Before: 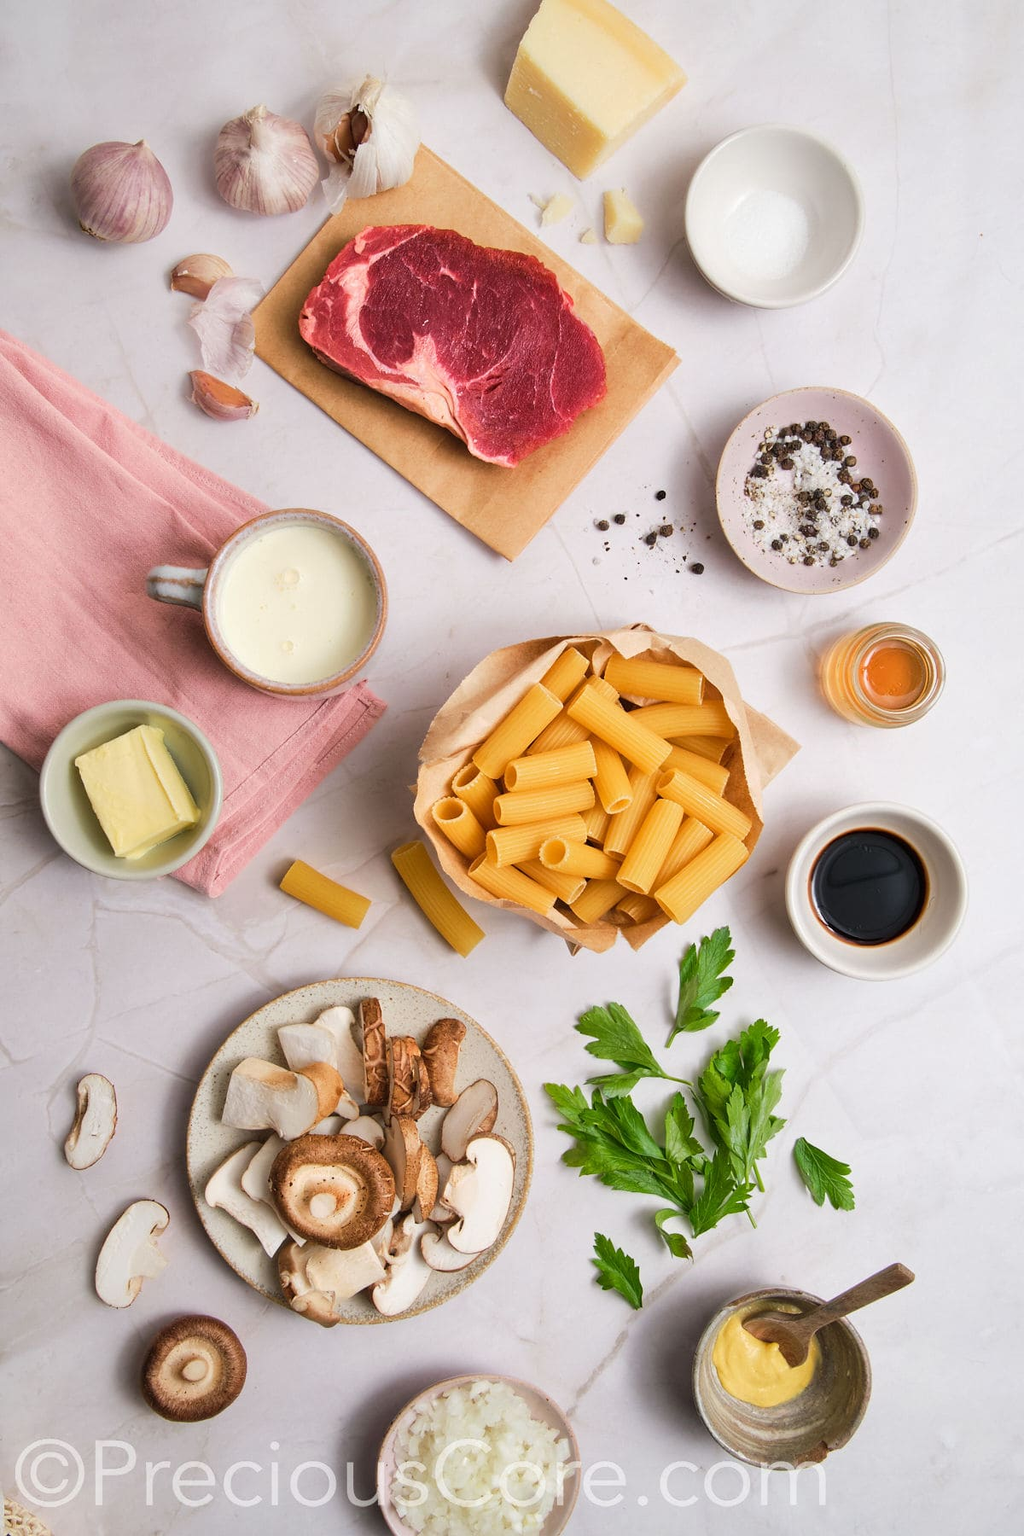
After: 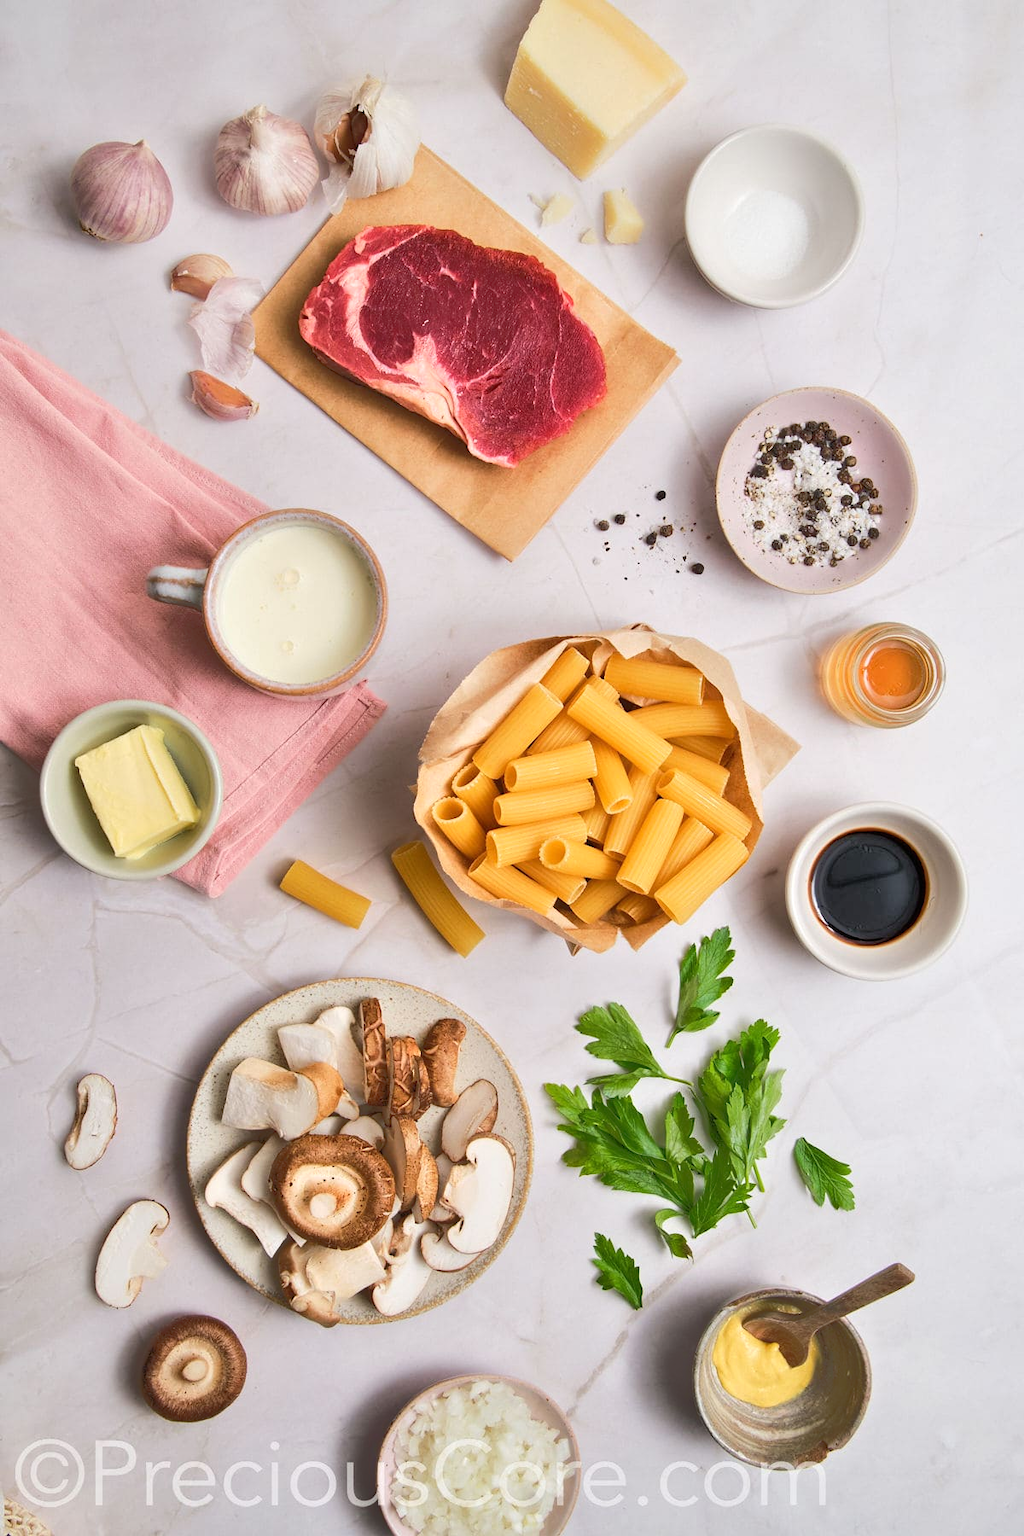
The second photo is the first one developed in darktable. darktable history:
tone equalizer: -8 EV -0.53 EV, -7 EV -0.342 EV, -6 EV -0.062 EV, -5 EV 0.451 EV, -4 EV 0.988 EV, -3 EV 0.795 EV, -2 EV -0.011 EV, -1 EV 0.142 EV, +0 EV -0.02 EV
